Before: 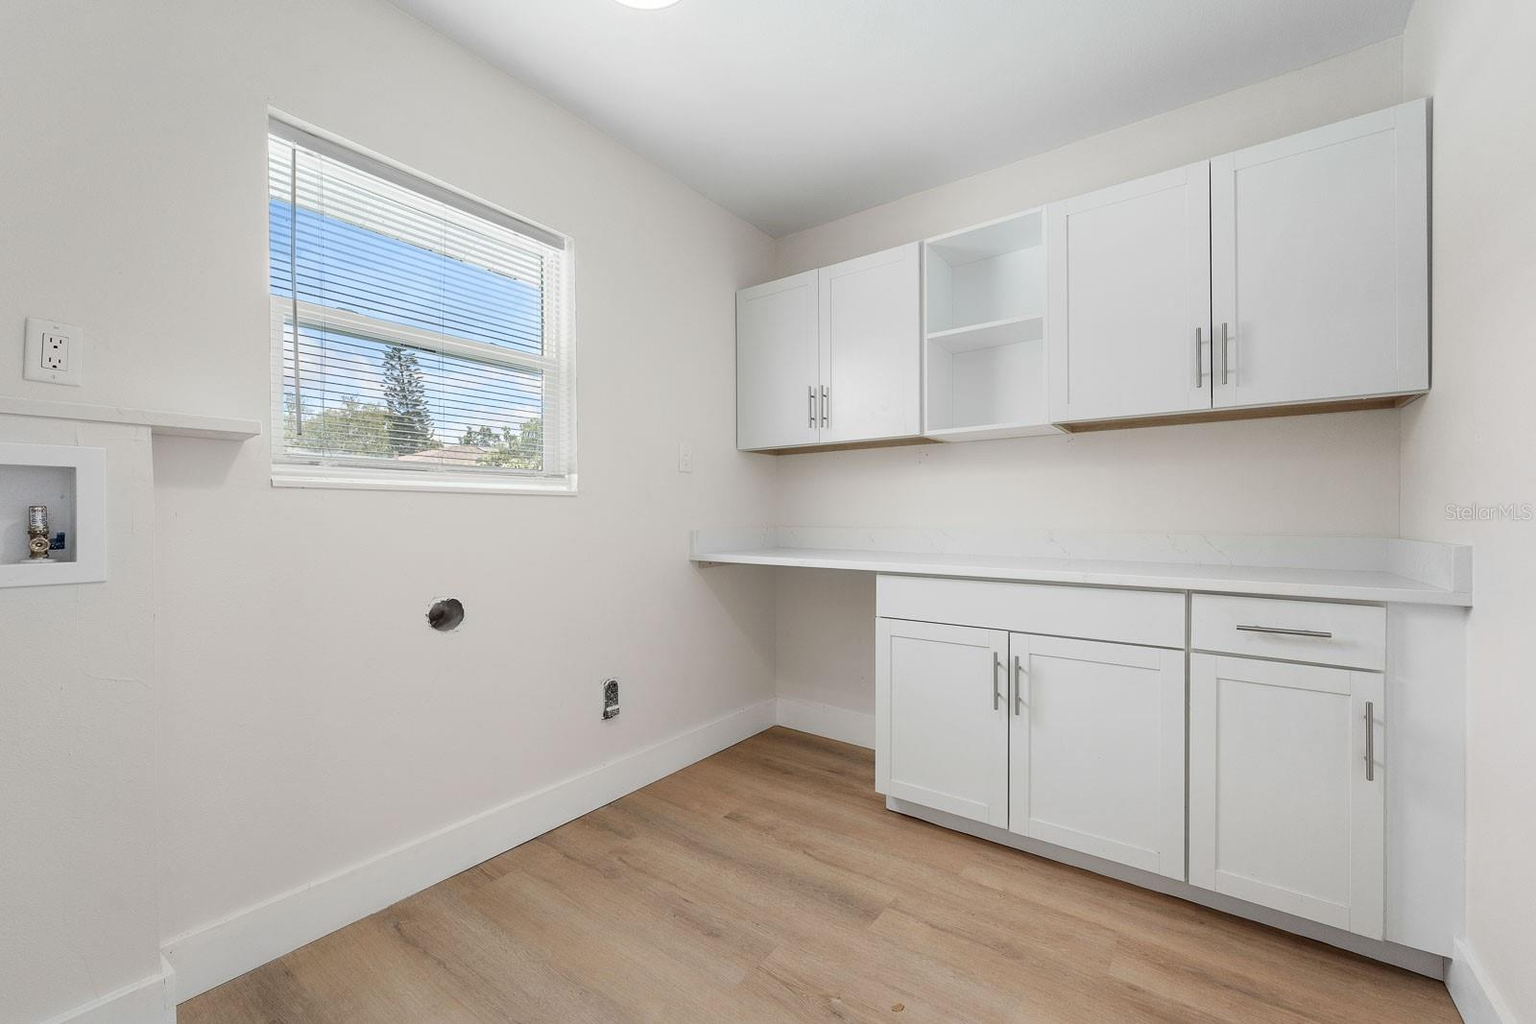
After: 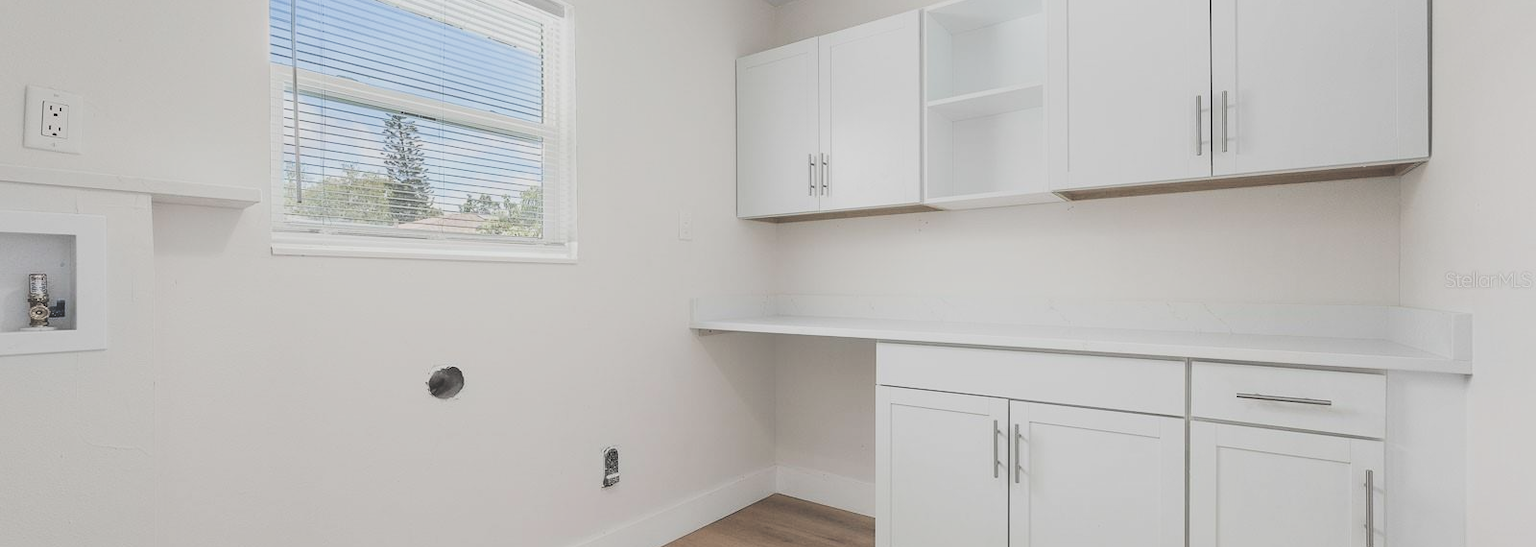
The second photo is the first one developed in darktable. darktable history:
exposure: black level correction -0.063, exposure -0.049 EV, compensate highlight preservation false
filmic rgb: black relative exposure -5.06 EV, white relative exposure 3.99 EV, hardness 2.89, contrast 1.298, highlights saturation mix -9.66%, iterations of high-quality reconstruction 0
crop and rotate: top 22.686%, bottom 23.842%
